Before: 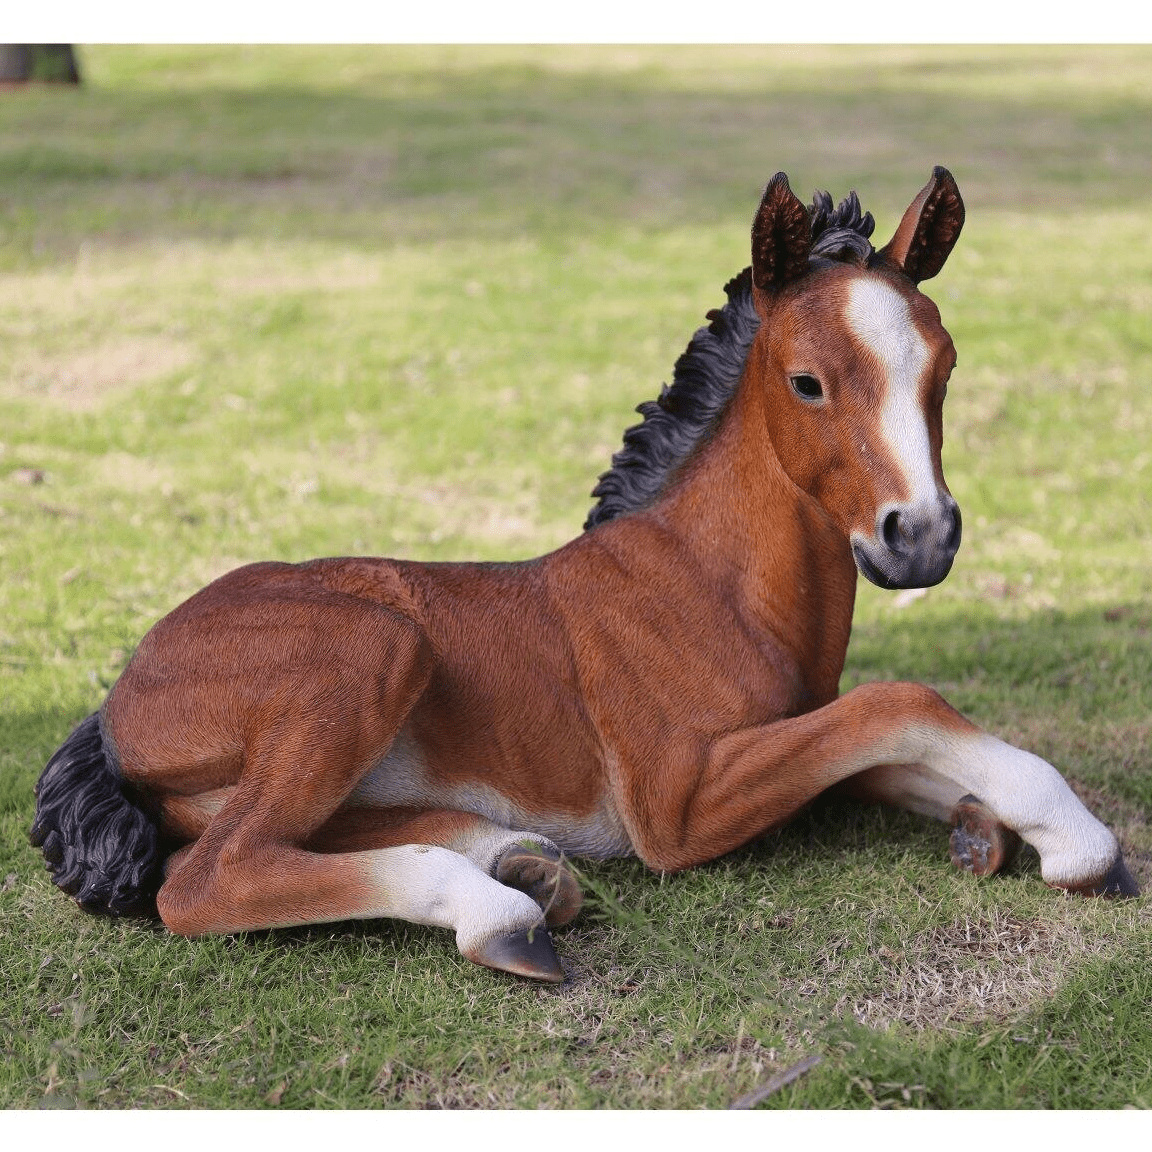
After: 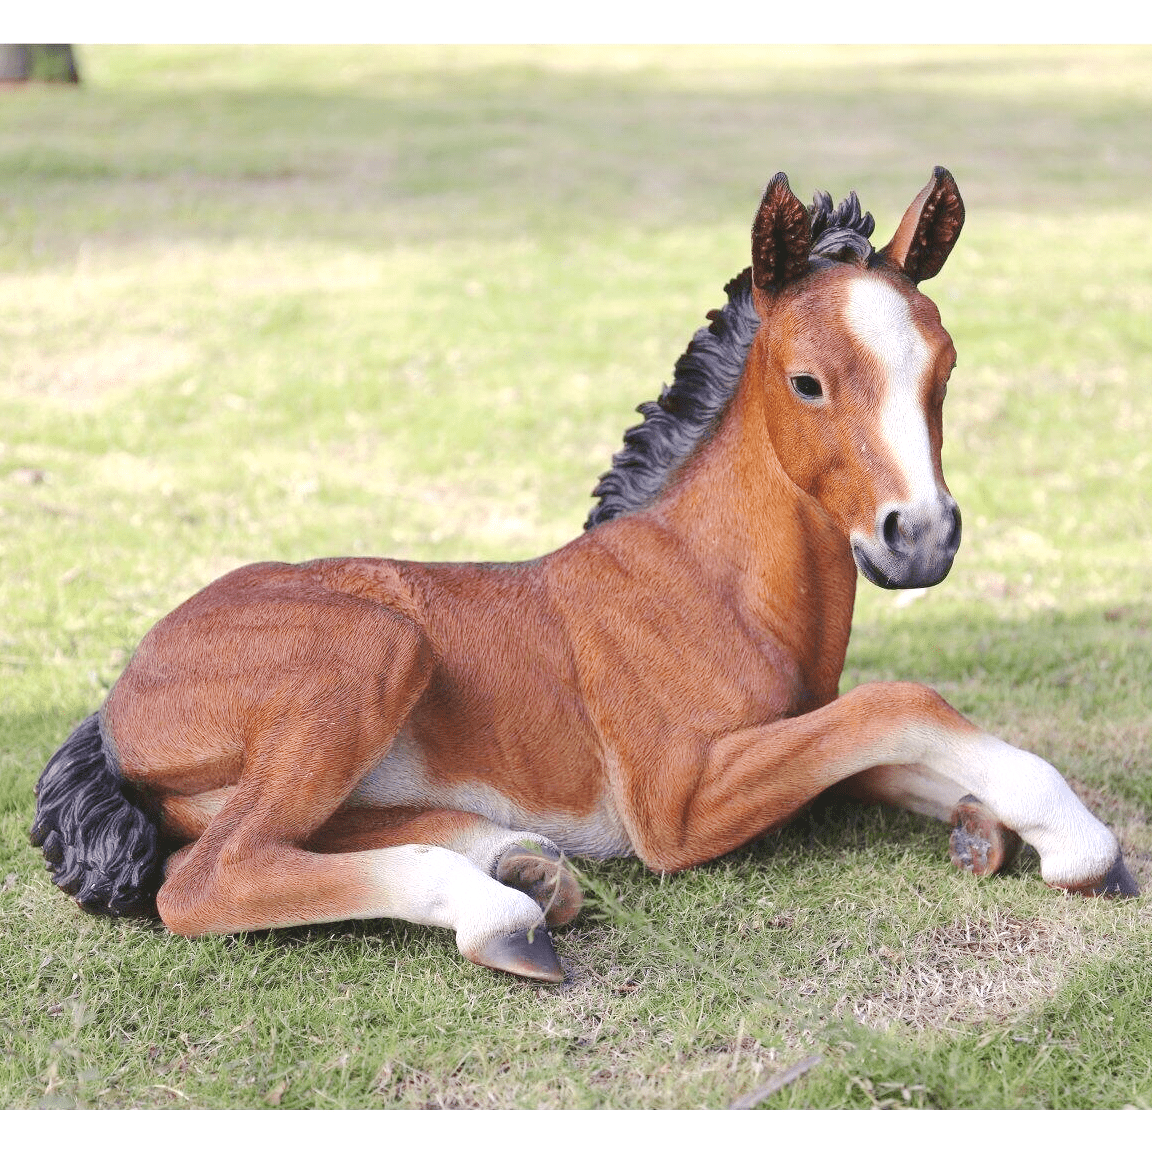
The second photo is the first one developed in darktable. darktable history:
base curve: curves: ch0 [(0, 0) (0.158, 0.273) (0.879, 0.895) (1, 1)], preserve colors none
exposure: black level correction -0.002, exposure 0.539 EV, compensate highlight preservation false
